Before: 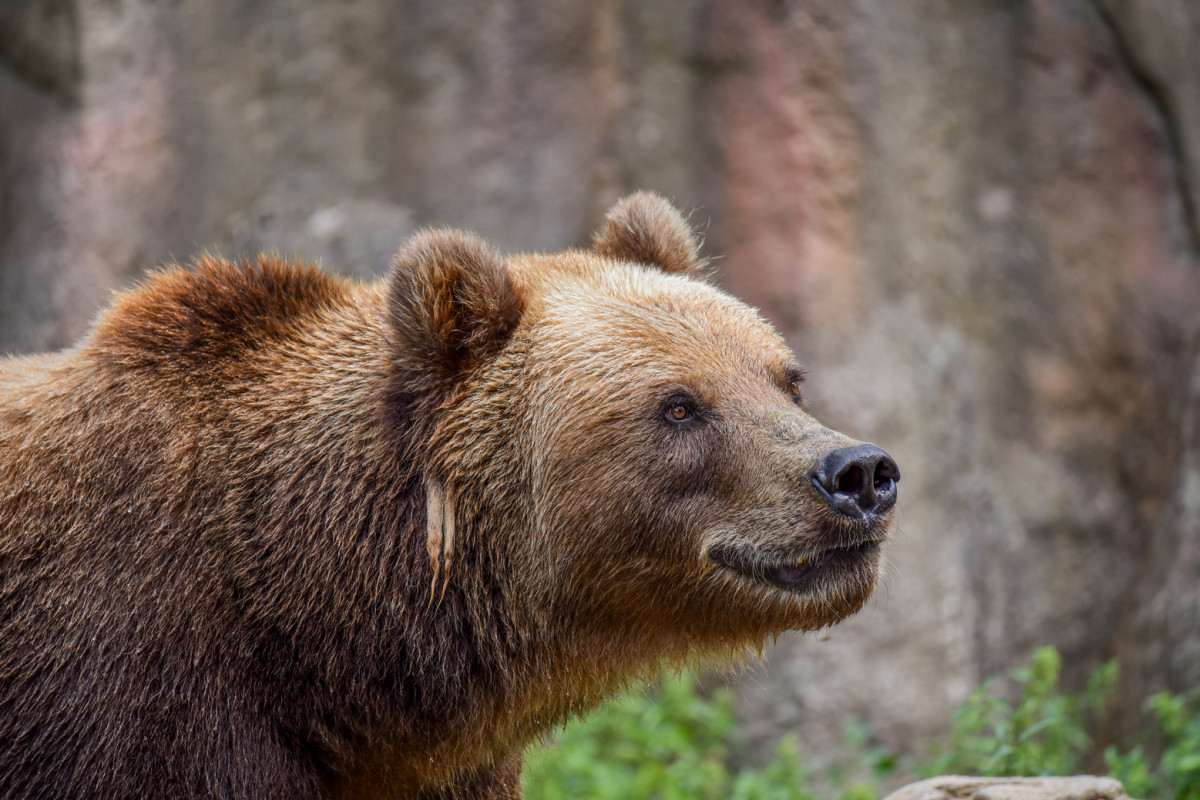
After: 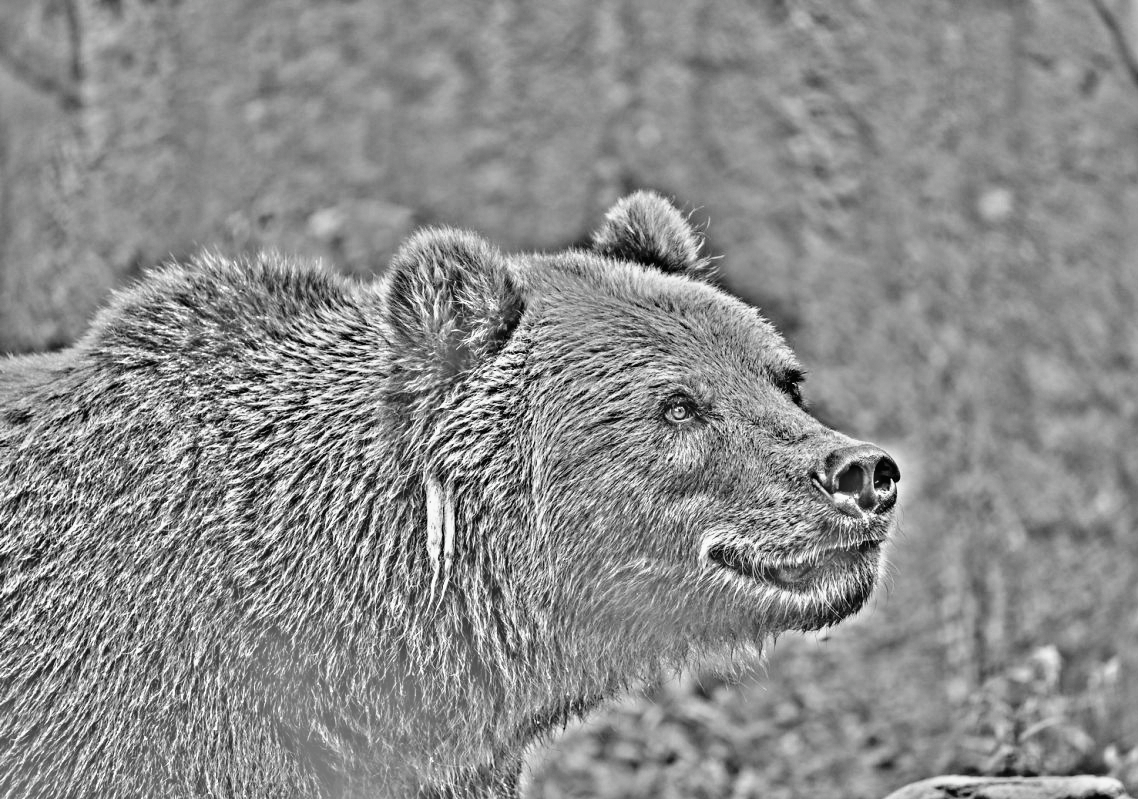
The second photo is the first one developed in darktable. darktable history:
crop and rotate: right 5.167%
highpass: sharpness 49.79%, contrast boost 49.79%
tone curve: curves: ch0 [(0, 0.013) (0.129, 0.1) (0.327, 0.382) (0.489, 0.573) (0.66, 0.748) (0.858, 0.926) (1, 0.977)]; ch1 [(0, 0) (0.353, 0.344) (0.45, 0.46) (0.498, 0.498) (0.521, 0.512) (0.563, 0.559) (0.592, 0.578) (0.647, 0.657) (1, 1)]; ch2 [(0, 0) (0.333, 0.346) (0.375, 0.375) (0.424, 0.43) (0.476, 0.492) (0.502, 0.502) (0.524, 0.531) (0.579, 0.61) (0.612, 0.644) (0.66, 0.715) (1, 1)], color space Lab, independent channels, preserve colors none
